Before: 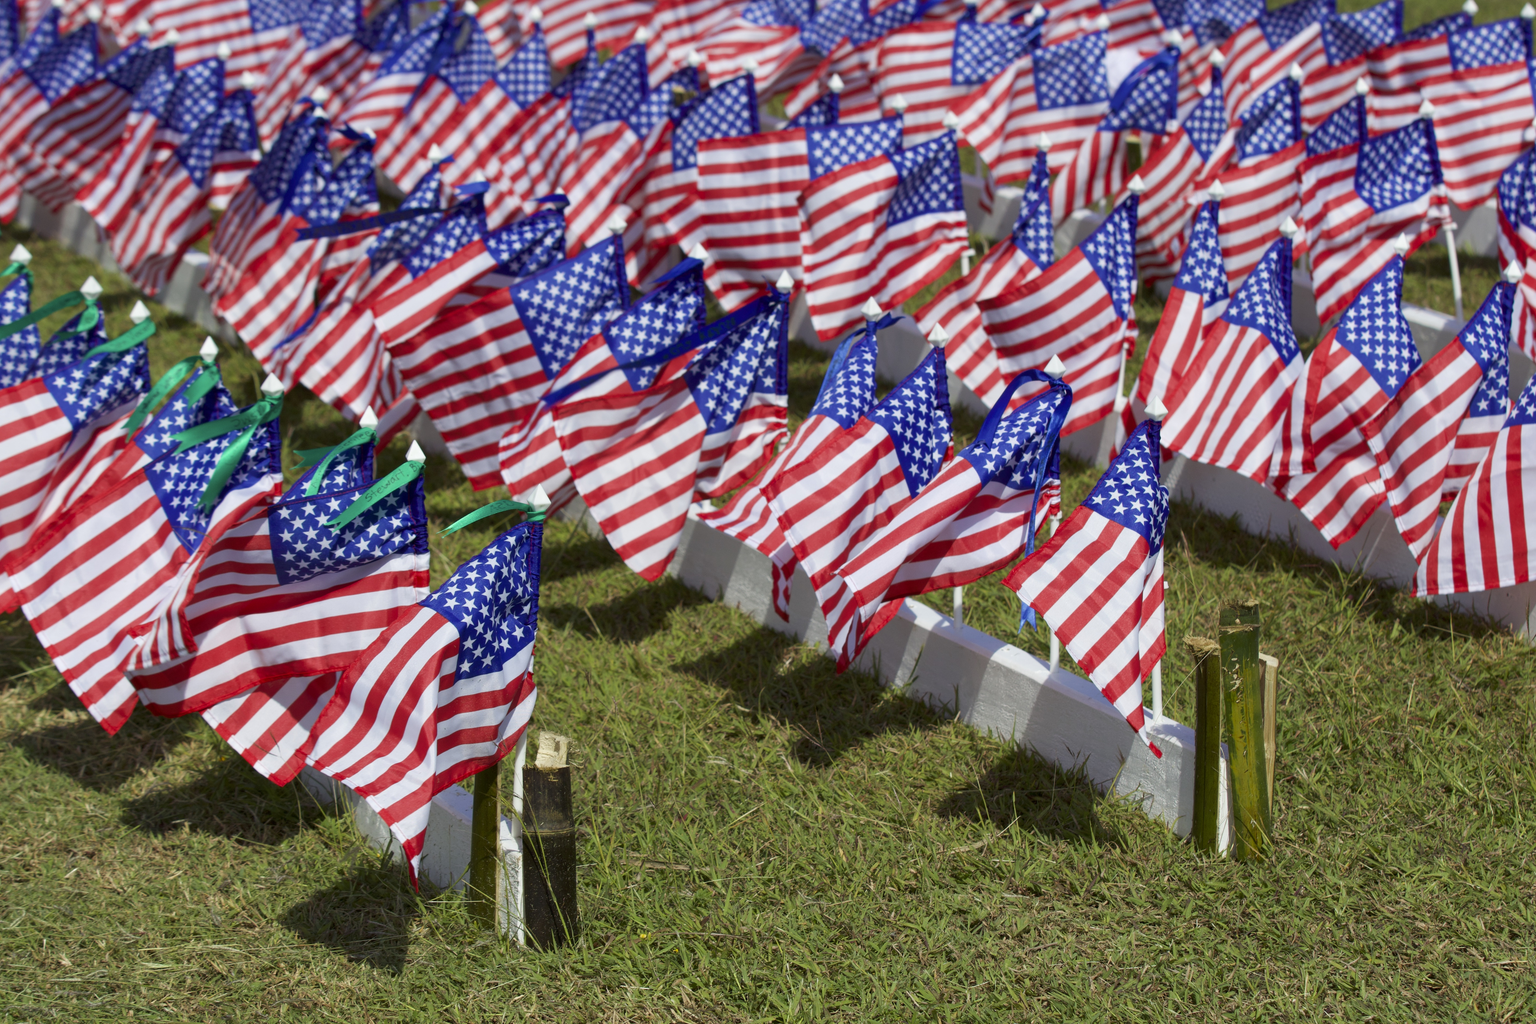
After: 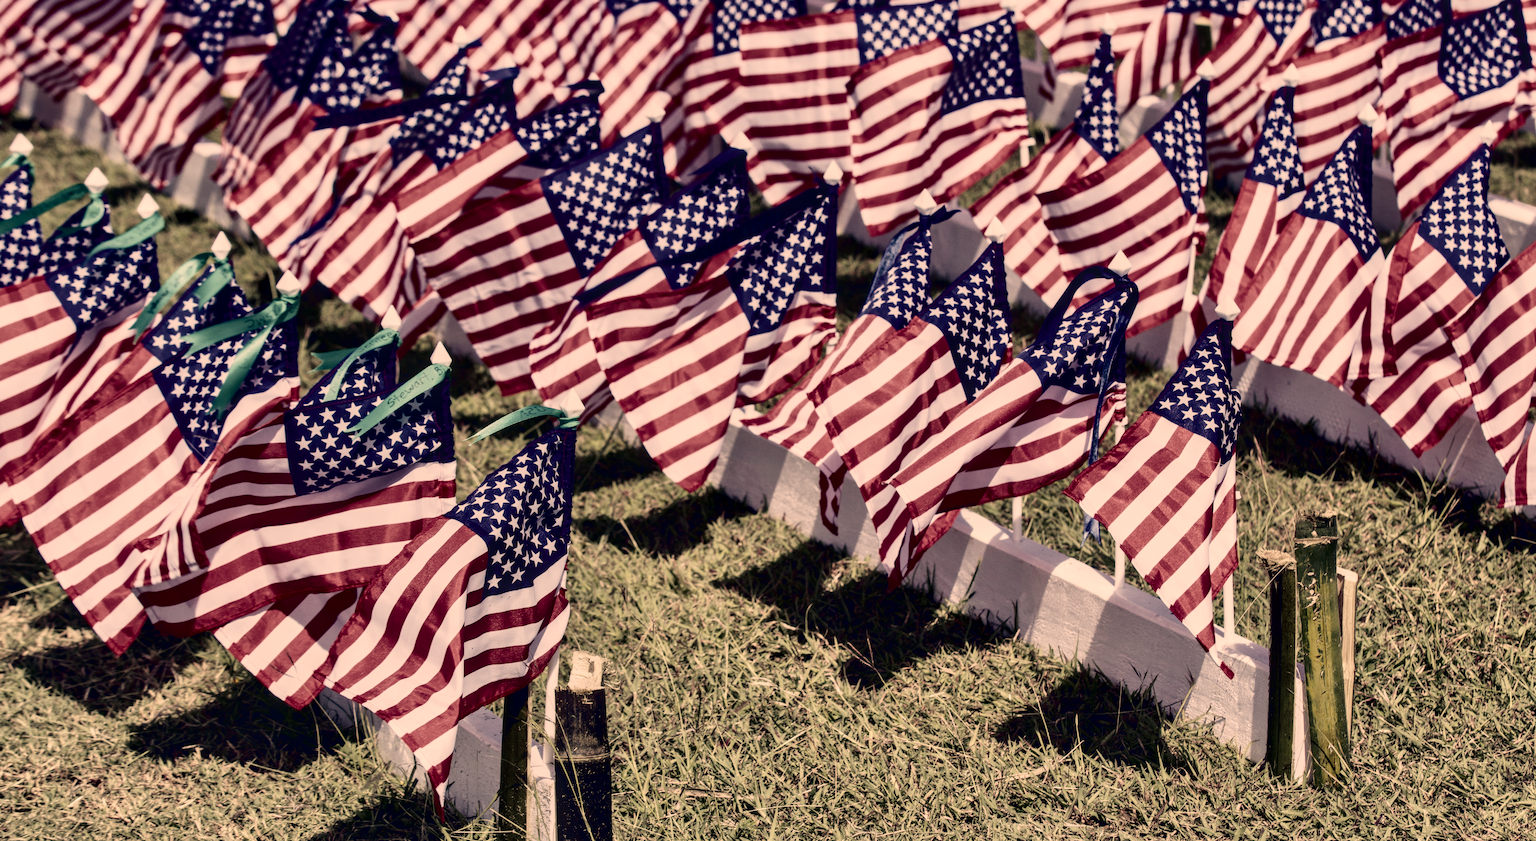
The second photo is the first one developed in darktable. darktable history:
exposure: black level correction -0.005, exposure 0.05 EV, compensate highlight preservation false
filmic rgb: black relative exposure -5.01 EV, white relative exposure 3.96 EV, hardness 2.88, contrast 1.388, highlights saturation mix -30.59%, preserve chrominance no, color science v5 (2021), iterations of high-quality reconstruction 0
local contrast: on, module defaults
tone equalizer: -7 EV 0.161 EV, -6 EV 0.569 EV, -5 EV 1.16 EV, -4 EV 1.32 EV, -3 EV 1.14 EV, -2 EV 0.6 EV, -1 EV 0.168 EV, smoothing 1
contrast brightness saturation: contrast 0.209, brightness -0.115, saturation 0.207
color correction: highlights a* 20.23, highlights b* 28.03, shadows a* 3.29, shadows b* -17.75, saturation 0.744
crop and rotate: angle 0.043°, top 11.599%, right 5.758%, bottom 10.907%
tone curve: curves: ch0 [(0.003, 0) (0.066, 0.023) (0.149, 0.094) (0.264, 0.238) (0.395, 0.421) (0.517, 0.56) (0.688, 0.743) (0.813, 0.846) (1, 1)]; ch1 [(0, 0) (0.164, 0.115) (0.337, 0.332) (0.39, 0.398) (0.464, 0.461) (0.501, 0.5) (0.521, 0.535) (0.571, 0.588) (0.652, 0.681) (0.733, 0.749) (0.811, 0.796) (1, 1)]; ch2 [(0, 0) (0.337, 0.382) (0.464, 0.476) (0.501, 0.502) (0.527, 0.54) (0.556, 0.567) (0.6, 0.59) (0.687, 0.675) (1, 1)], color space Lab, independent channels, preserve colors none
